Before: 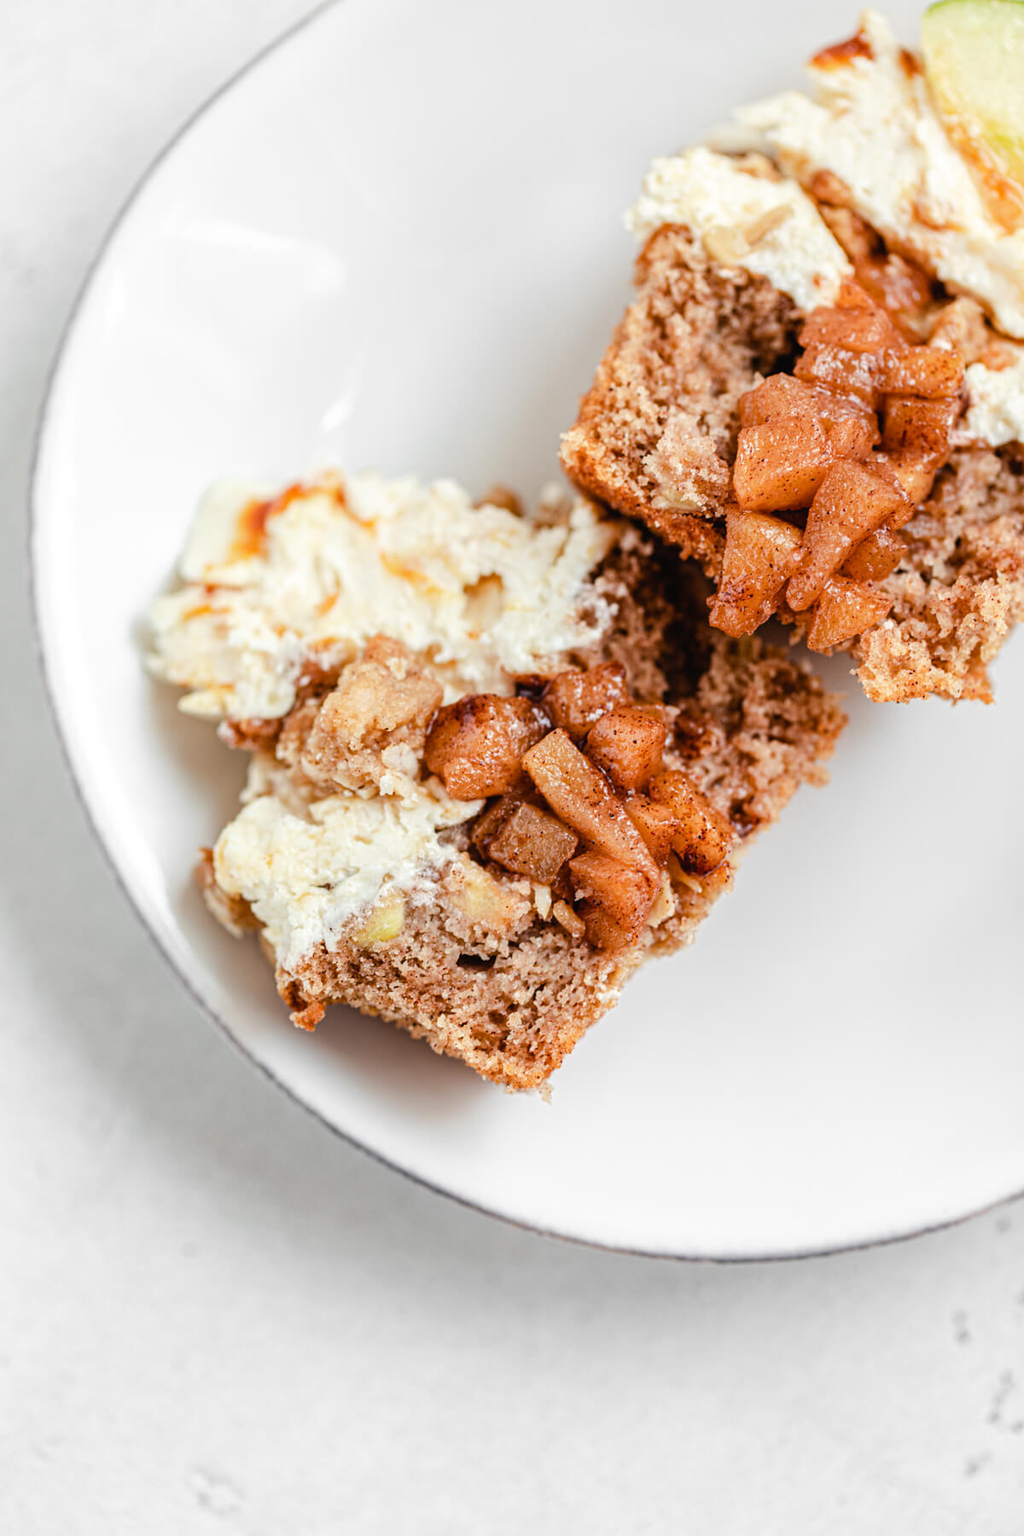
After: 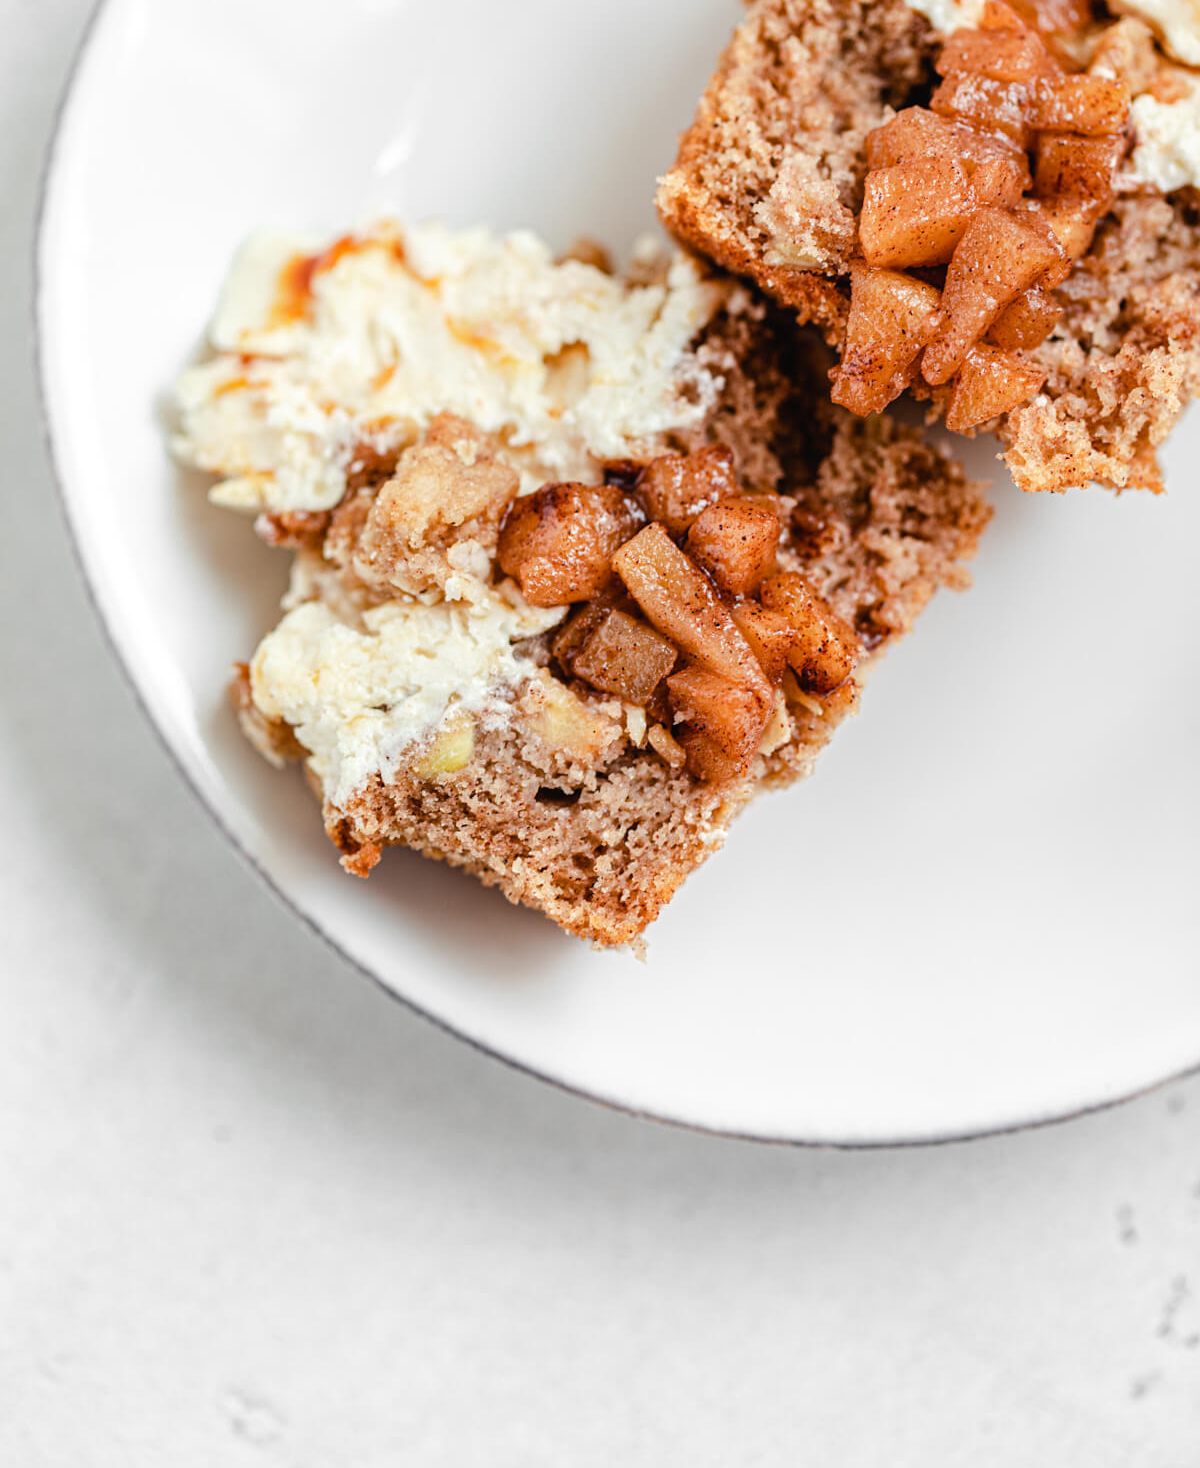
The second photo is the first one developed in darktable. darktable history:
crop and rotate: top 18.416%
